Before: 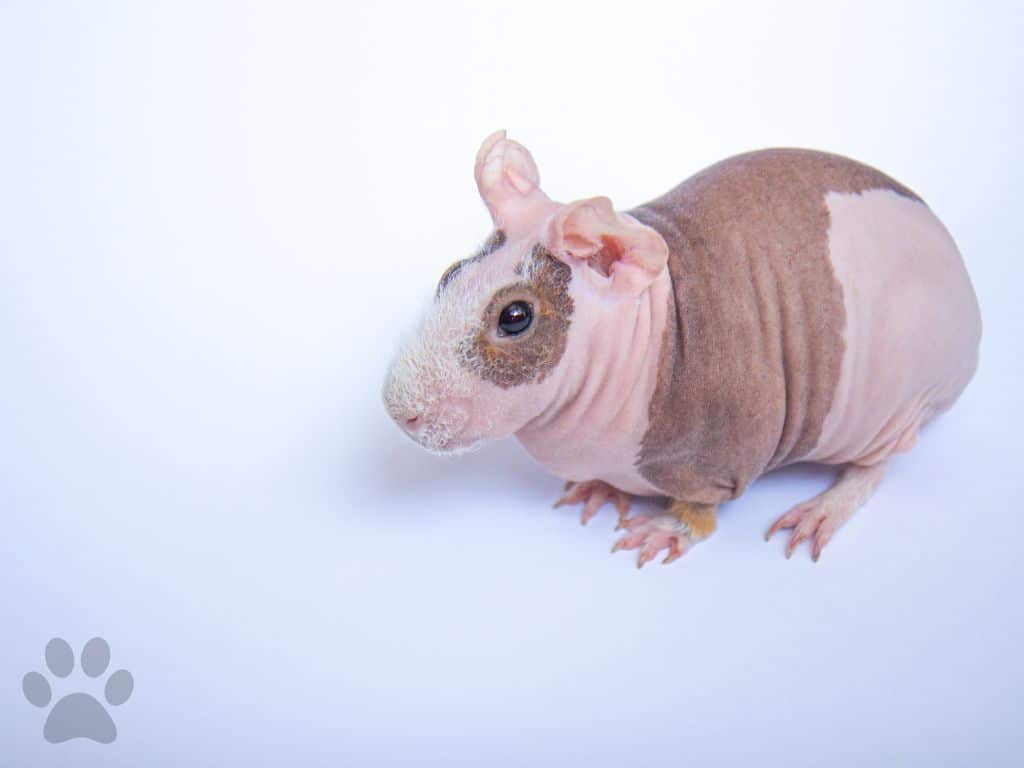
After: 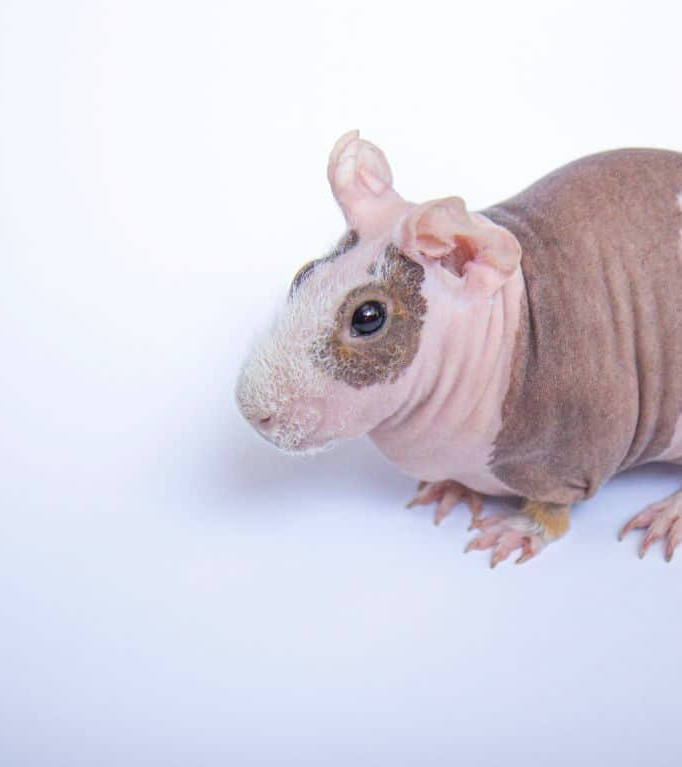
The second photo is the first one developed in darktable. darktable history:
color correction: saturation 0.85
crop and rotate: left 14.436%, right 18.898%
tone equalizer: -8 EV 0.06 EV, smoothing diameter 25%, edges refinement/feathering 10, preserve details guided filter
